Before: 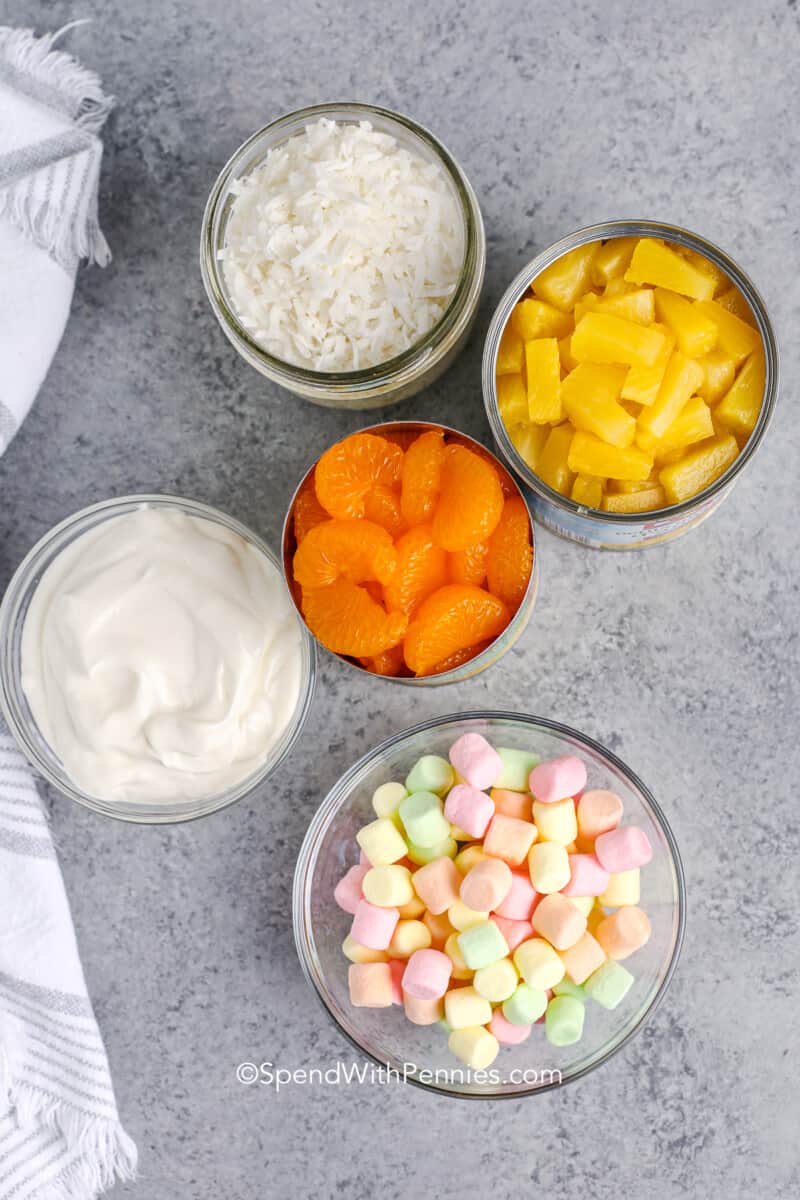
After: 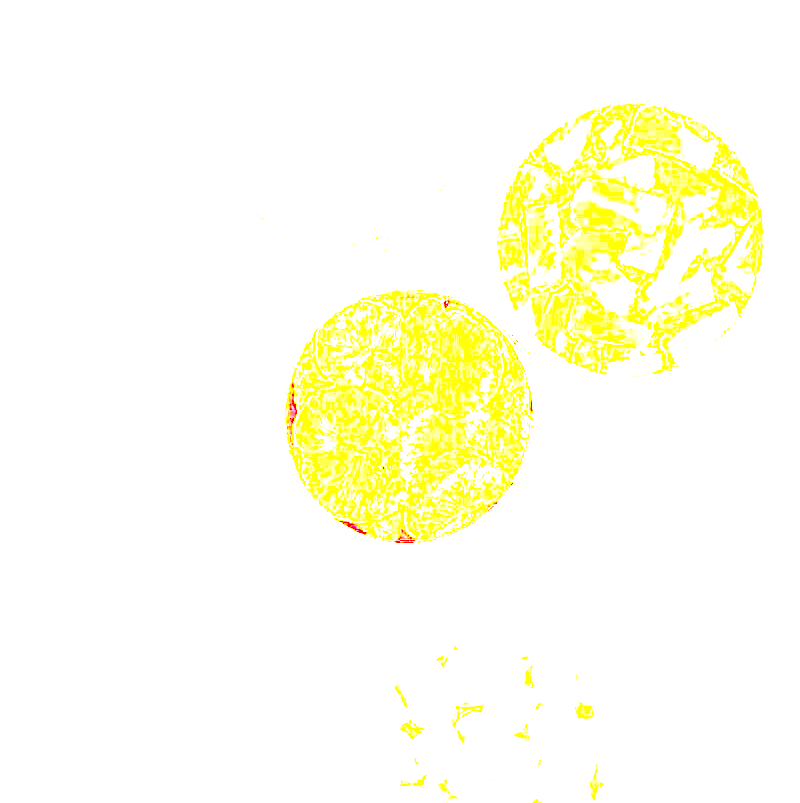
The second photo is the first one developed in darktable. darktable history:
exposure: exposure 7.949 EV, compensate exposure bias true, compensate highlight preservation false
crop: top 11.183%, bottom 21.872%
